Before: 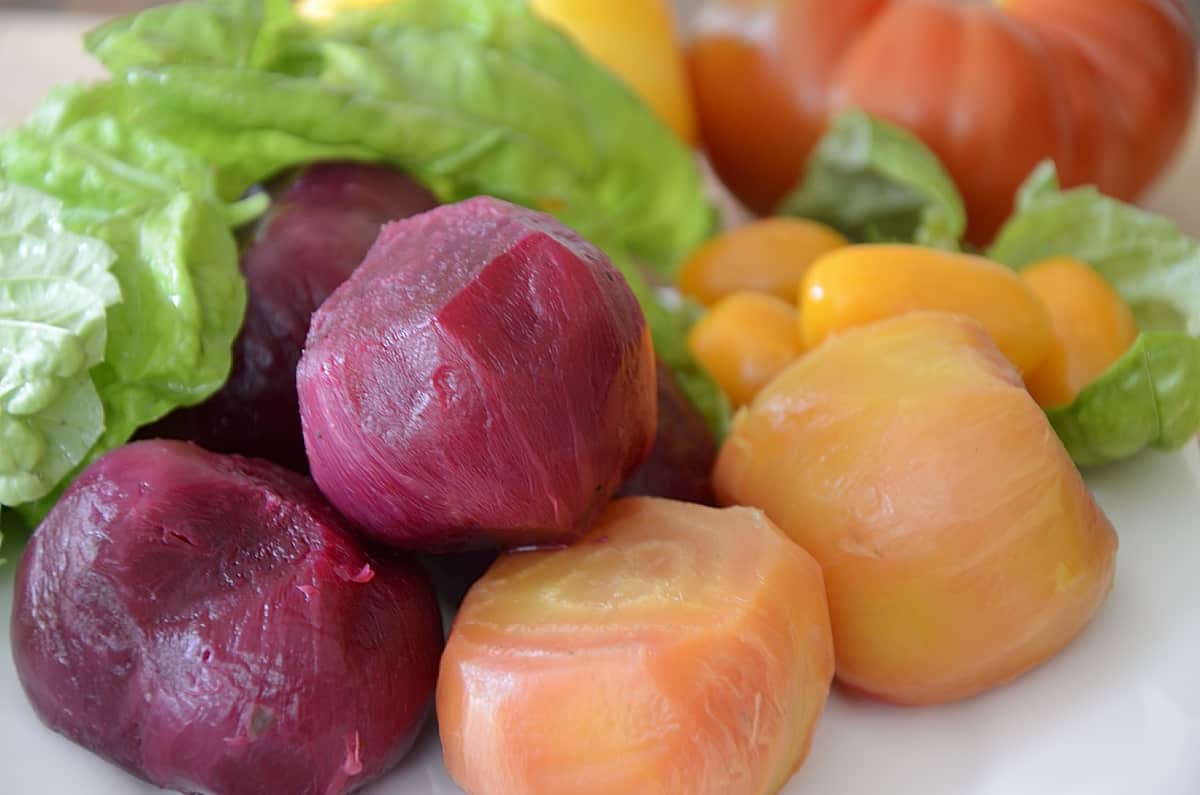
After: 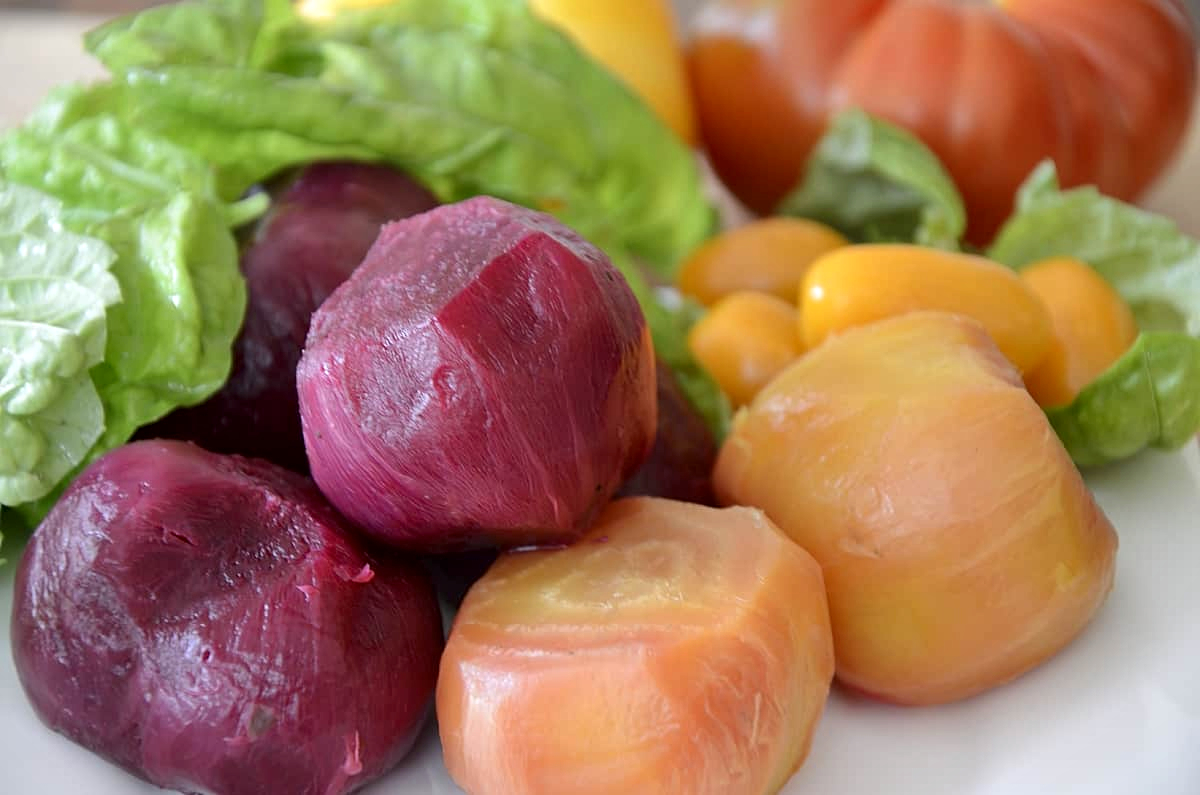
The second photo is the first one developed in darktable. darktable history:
local contrast: mode bilateral grid, contrast 20, coarseness 50, detail 120%, midtone range 0.2
contrast equalizer: octaves 7, y [[0.6 ×6], [0.55 ×6], [0 ×6], [0 ×6], [0 ×6]], mix 0.15
